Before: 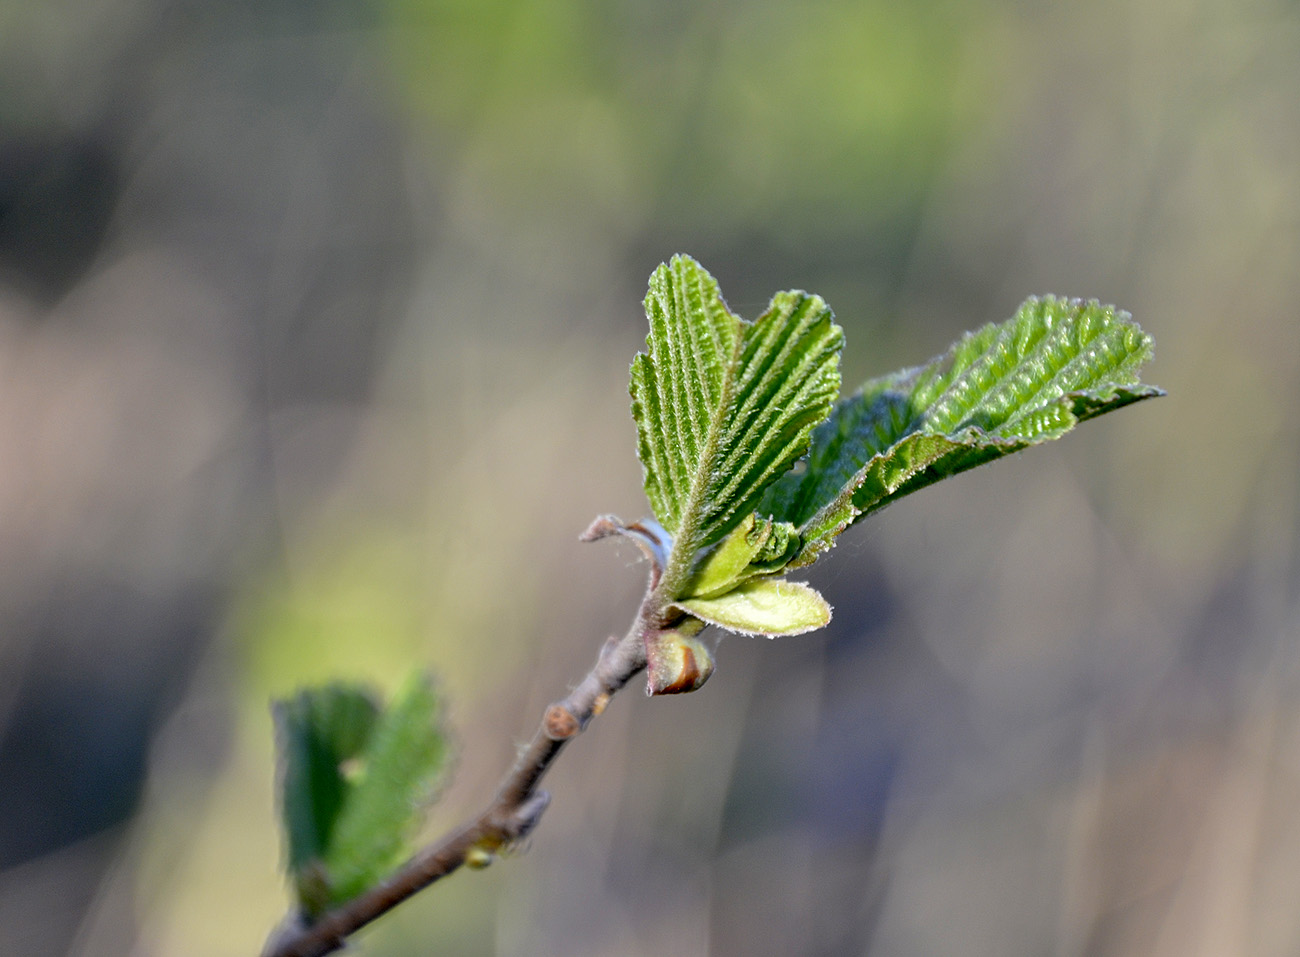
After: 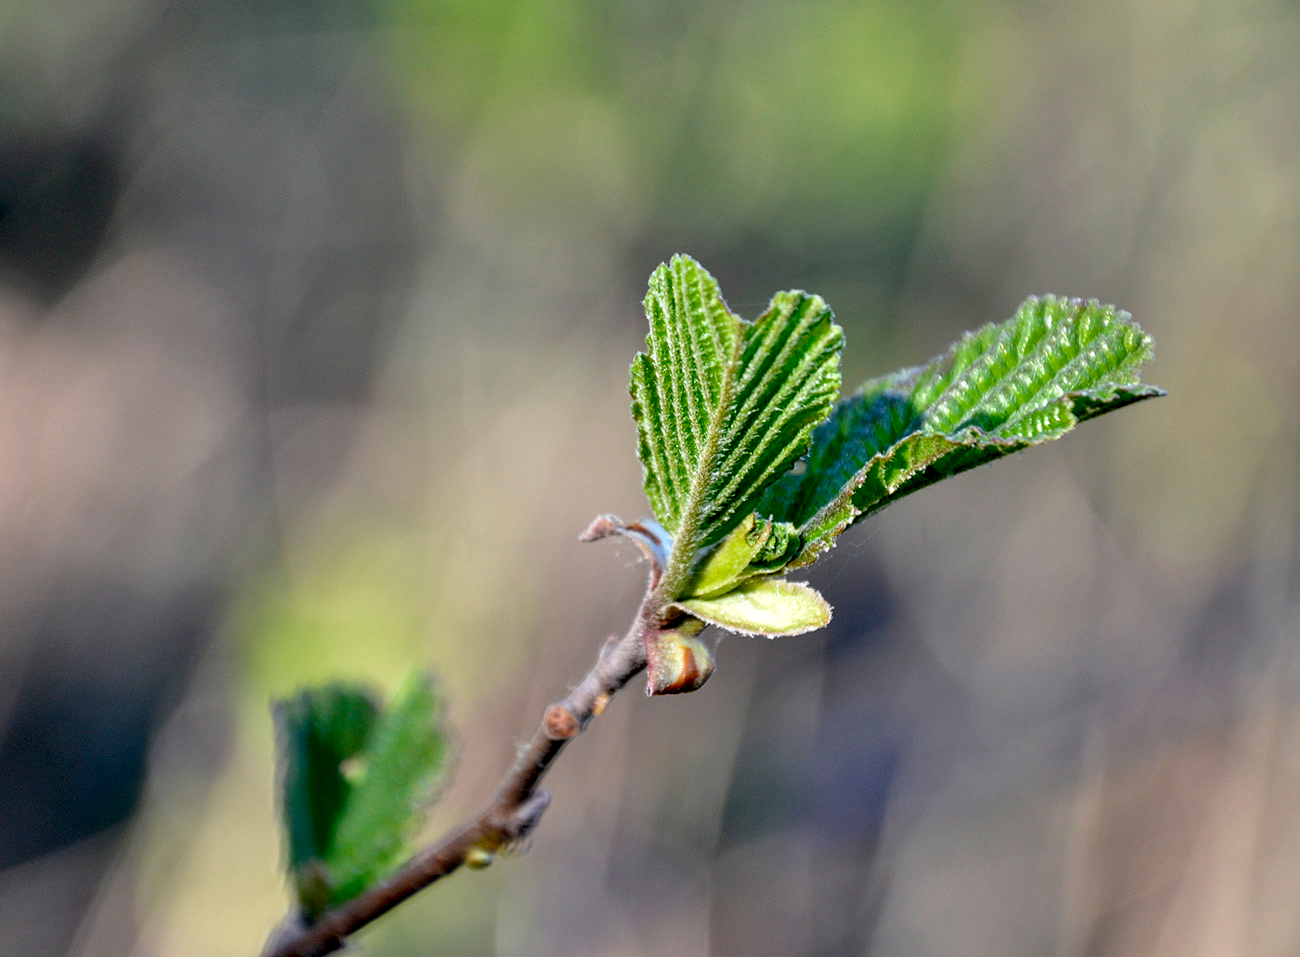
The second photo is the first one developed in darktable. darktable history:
local contrast: highlights 29%, shadows 76%, midtone range 0.746
